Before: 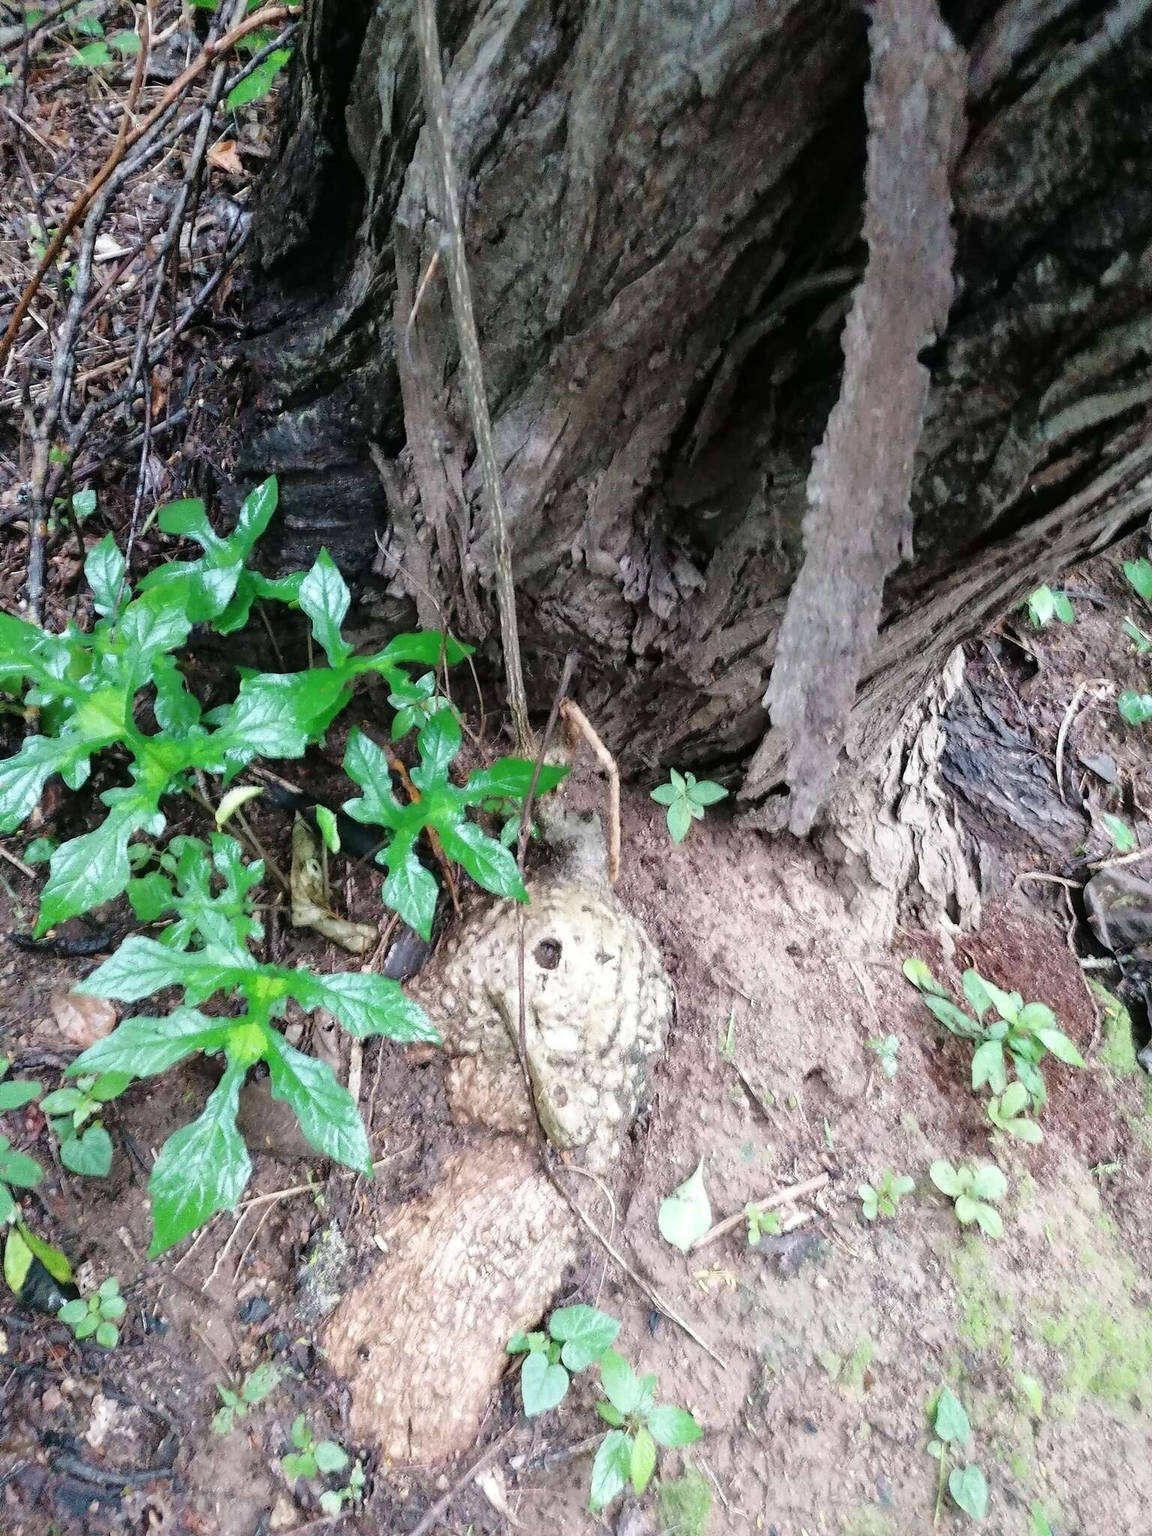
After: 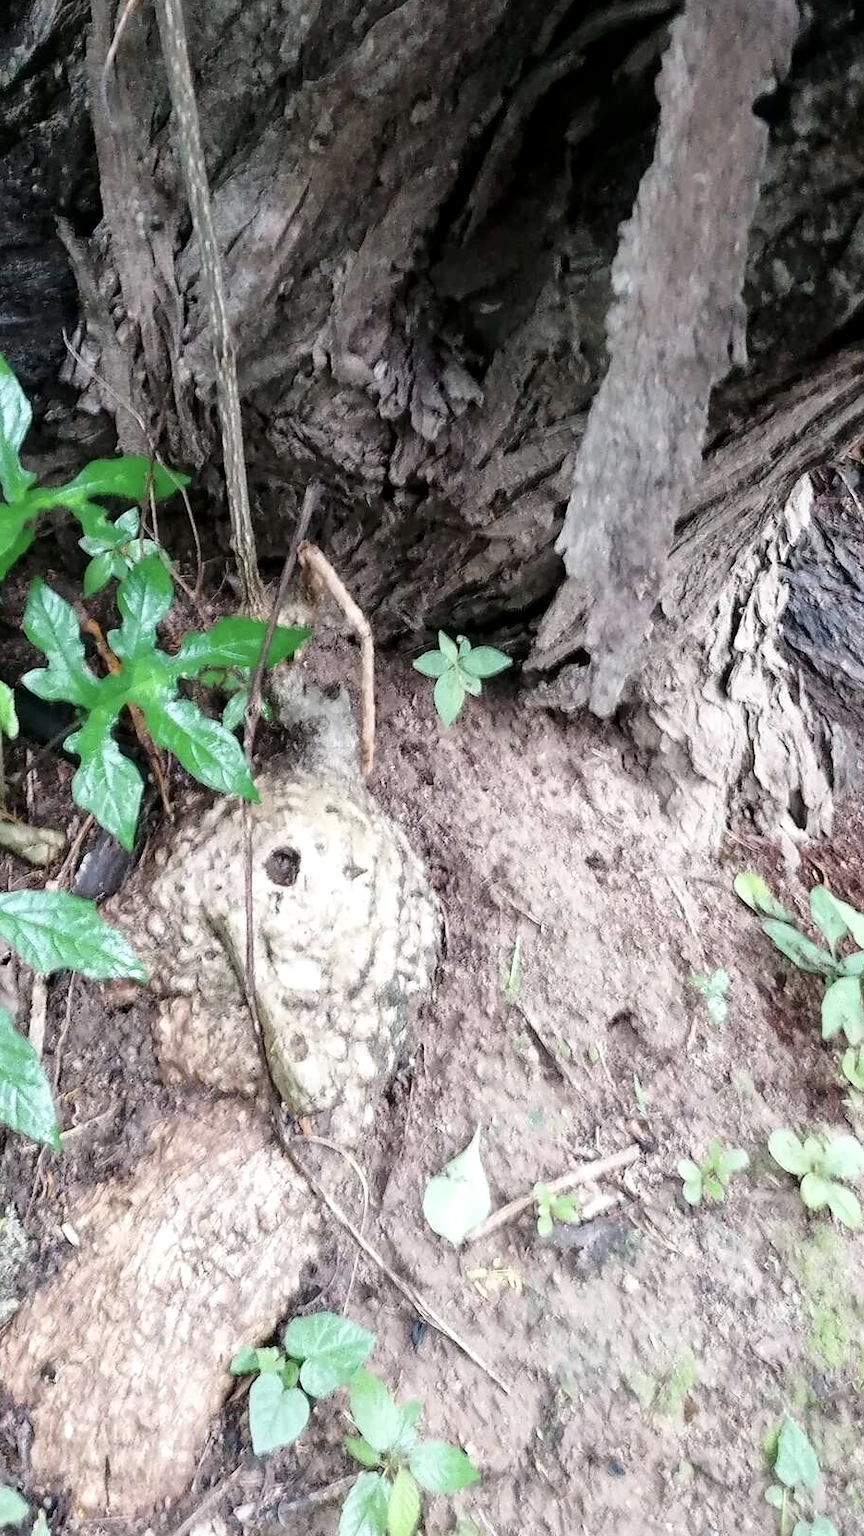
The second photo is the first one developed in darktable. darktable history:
white balance: emerald 1
local contrast: highlights 100%, shadows 100%, detail 120%, midtone range 0.2
crop and rotate: left 28.256%, top 17.734%, right 12.656%, bottom 3.573%
contrast brightness saturation: contrast 0.11, saturation -0.17
